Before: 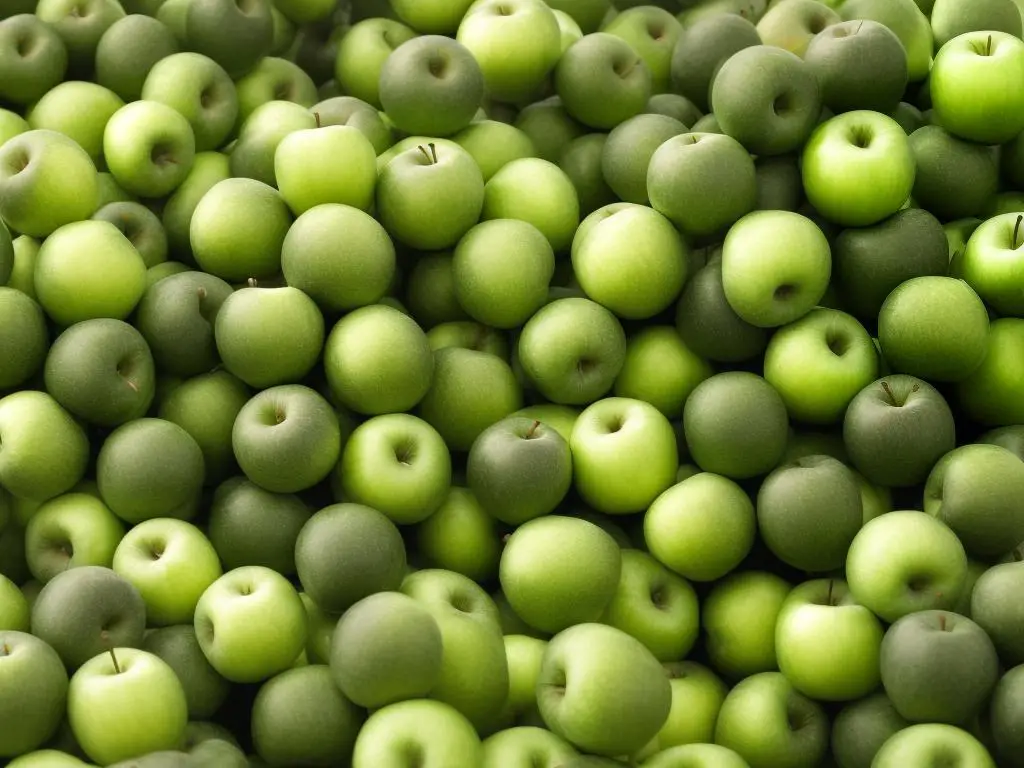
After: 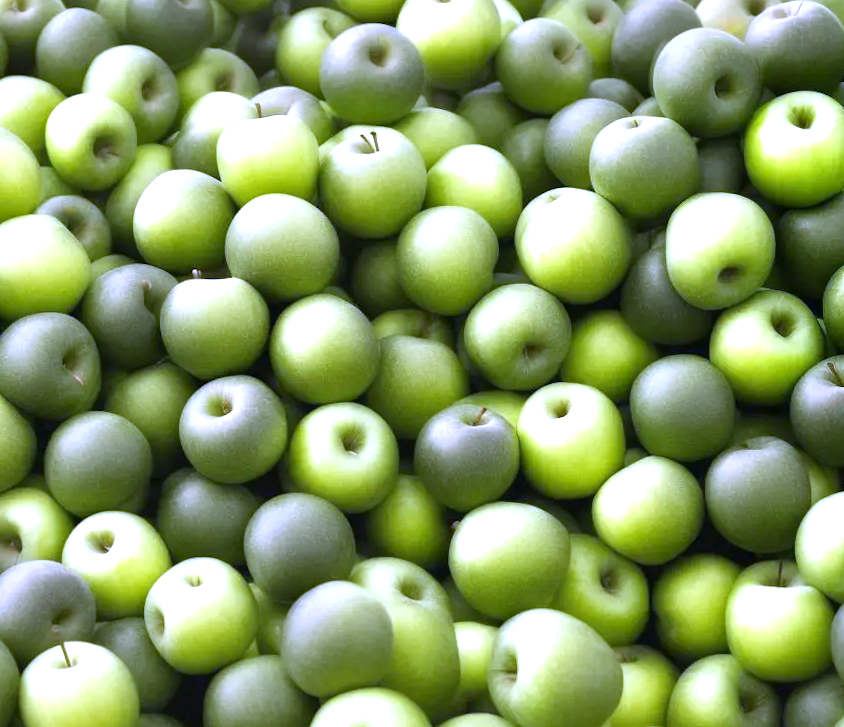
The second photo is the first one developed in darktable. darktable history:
white balance: red 0.98, blue 1.61
exposure: exposure 0.657 EV, compensate highlight preservation false
crop and rotate: angle 1°, left 4.281%, top 0.642%, right 11.383%, bottom 2.486%
